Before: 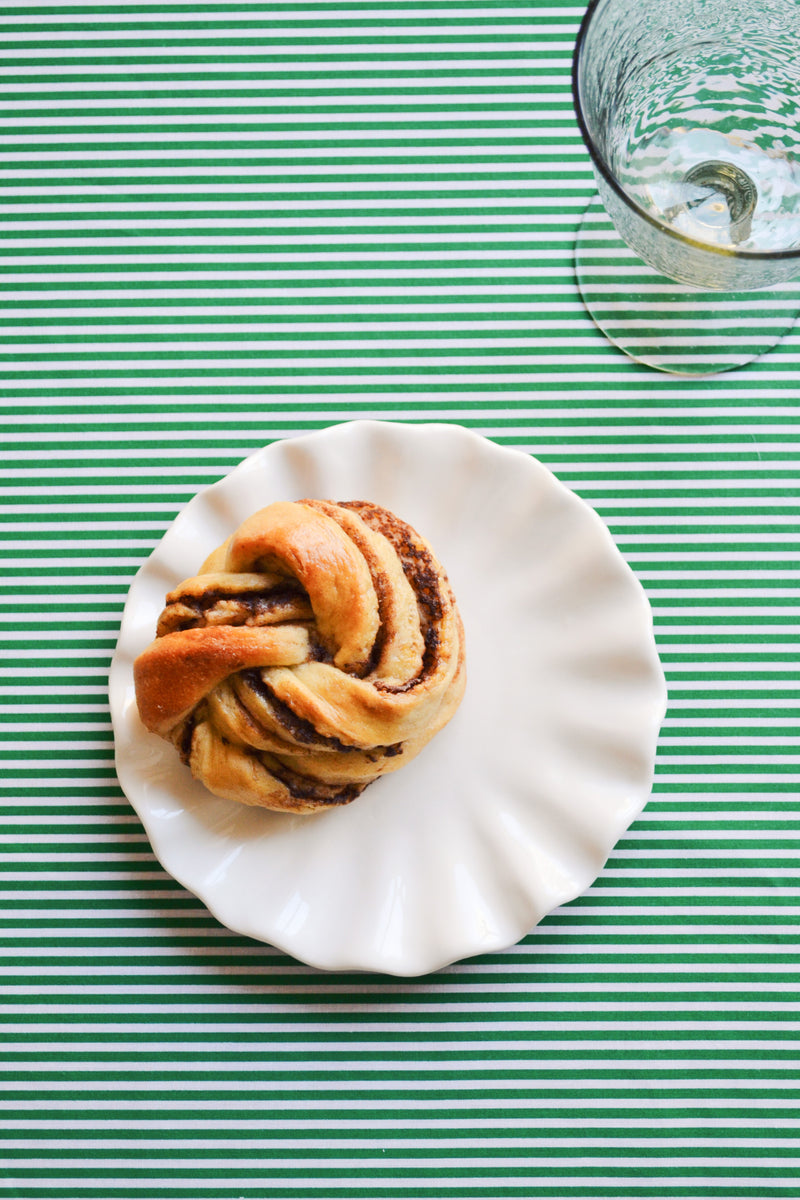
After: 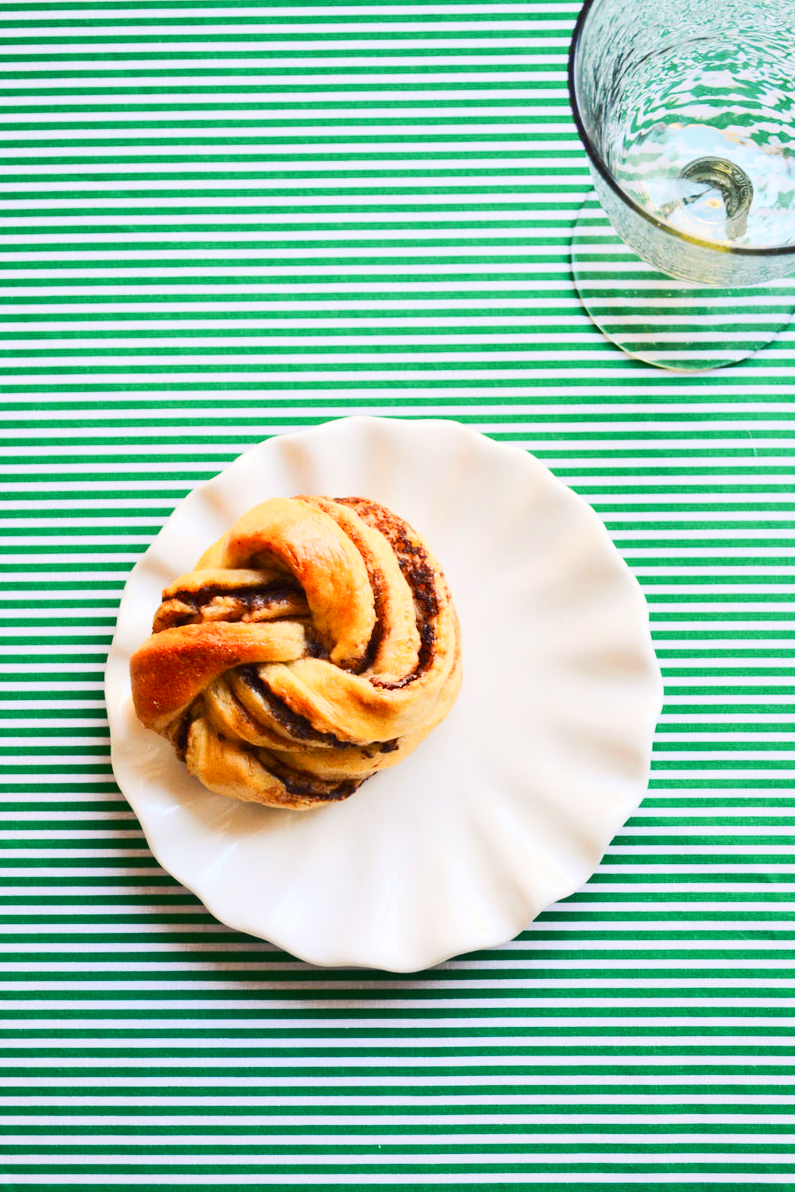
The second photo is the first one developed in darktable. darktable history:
crop and rotate: left 0.572%, top 0.375%, bottom 0.286%
contrast brightness saturation: contrast 0.225, brightness 0.112, saturation 0.294
